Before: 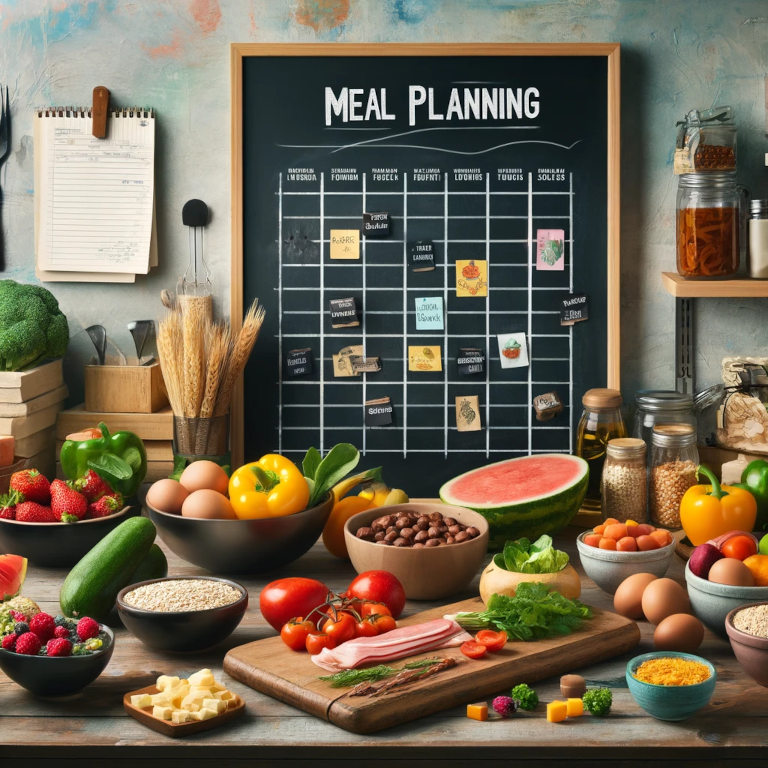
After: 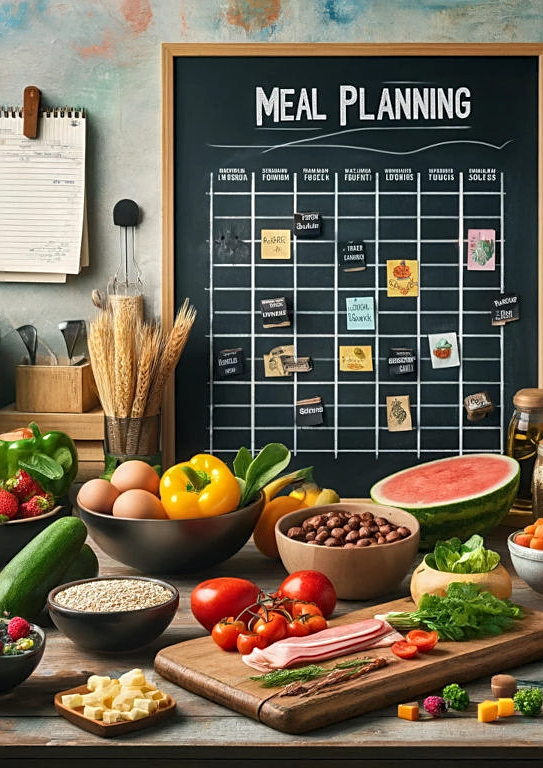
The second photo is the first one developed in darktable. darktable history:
crop and rotate: left 9.061%, right 20.142%
sharpen: on, module defaults
local contrast: on, module defaults
